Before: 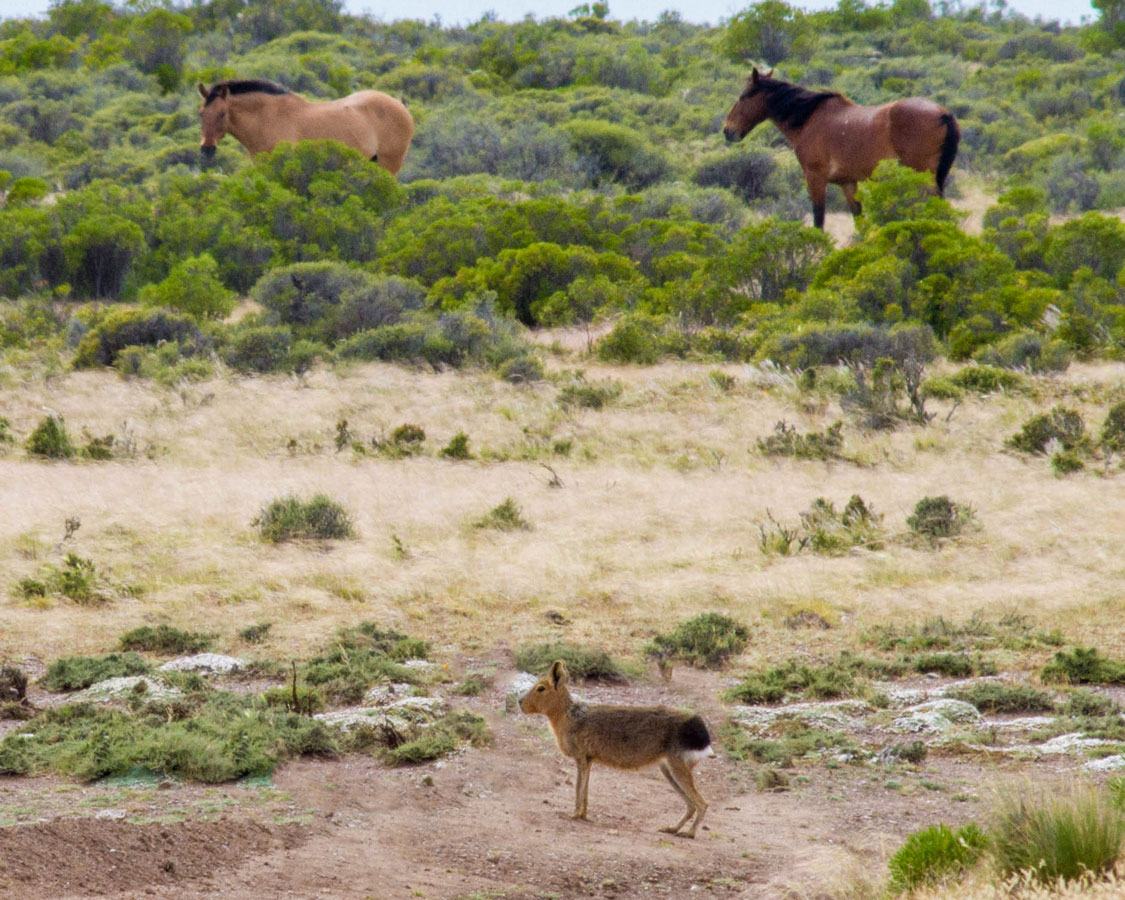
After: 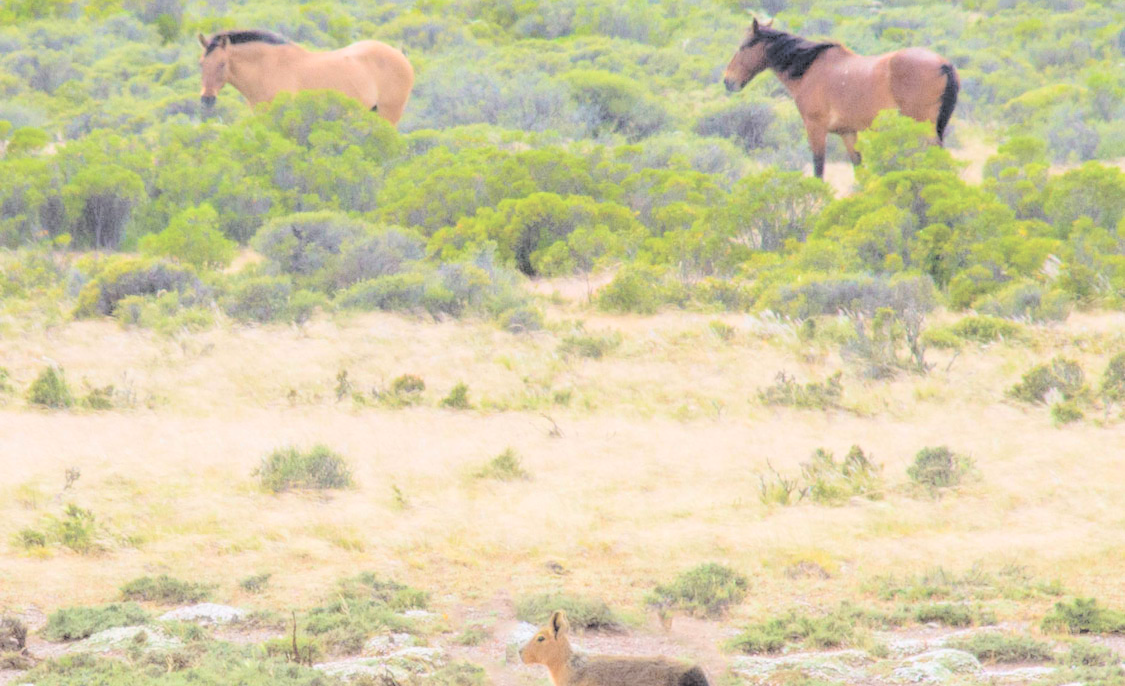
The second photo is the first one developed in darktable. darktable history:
crop: top 5.624%, bottom 18.137%
contrast brightness saturation: brightness 0.992
